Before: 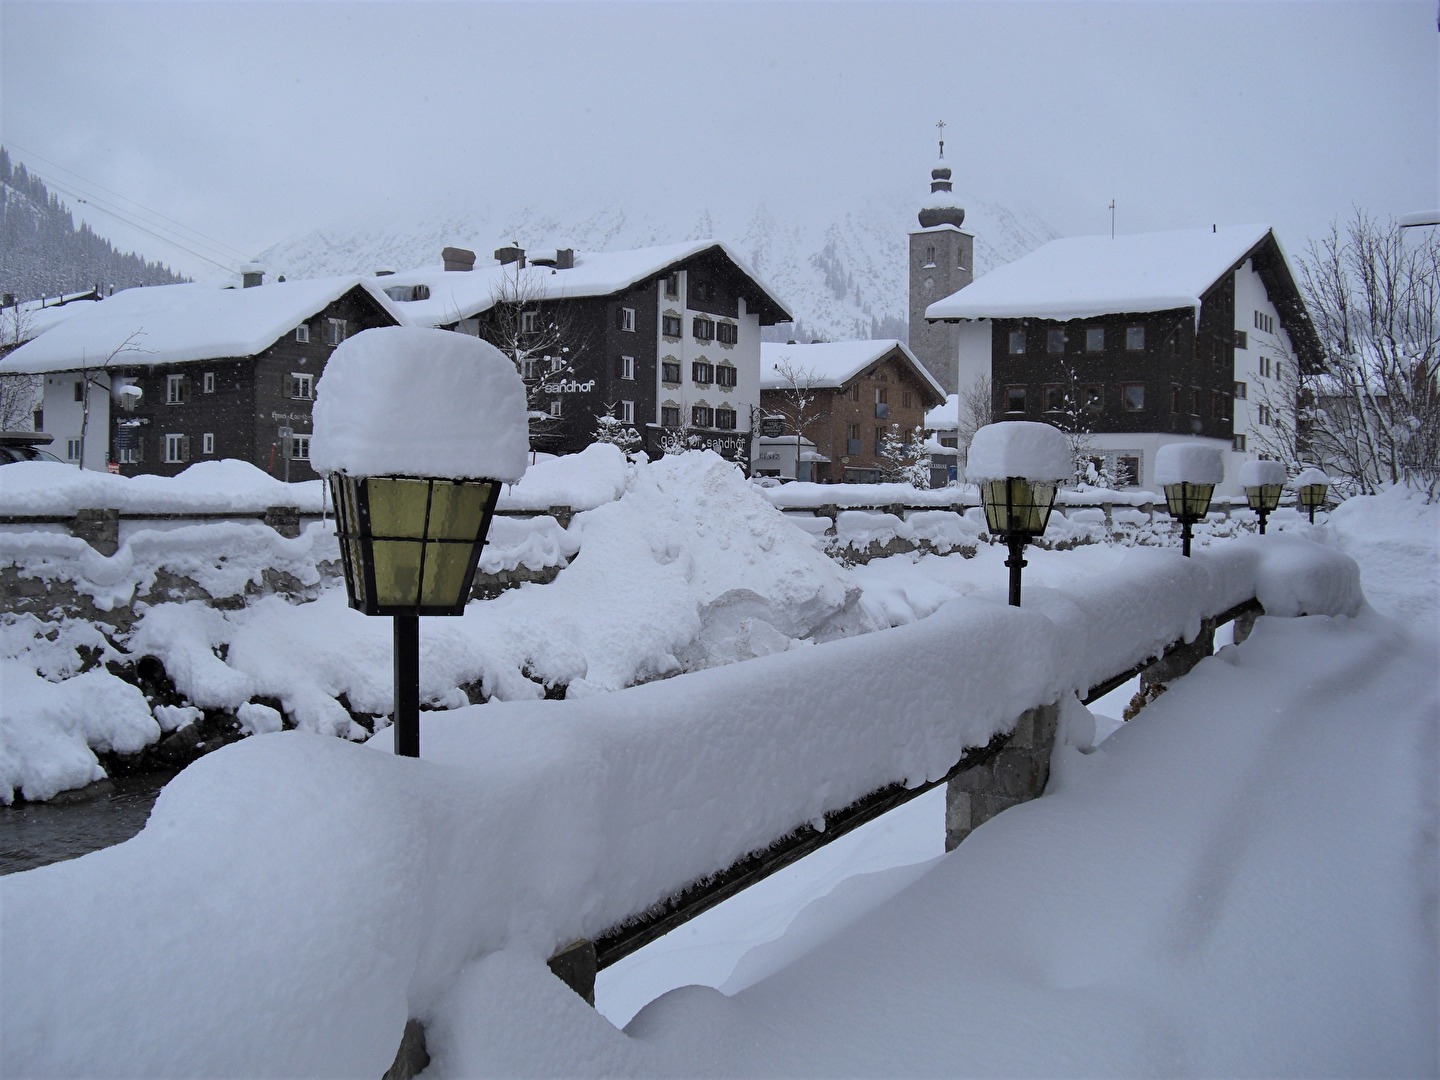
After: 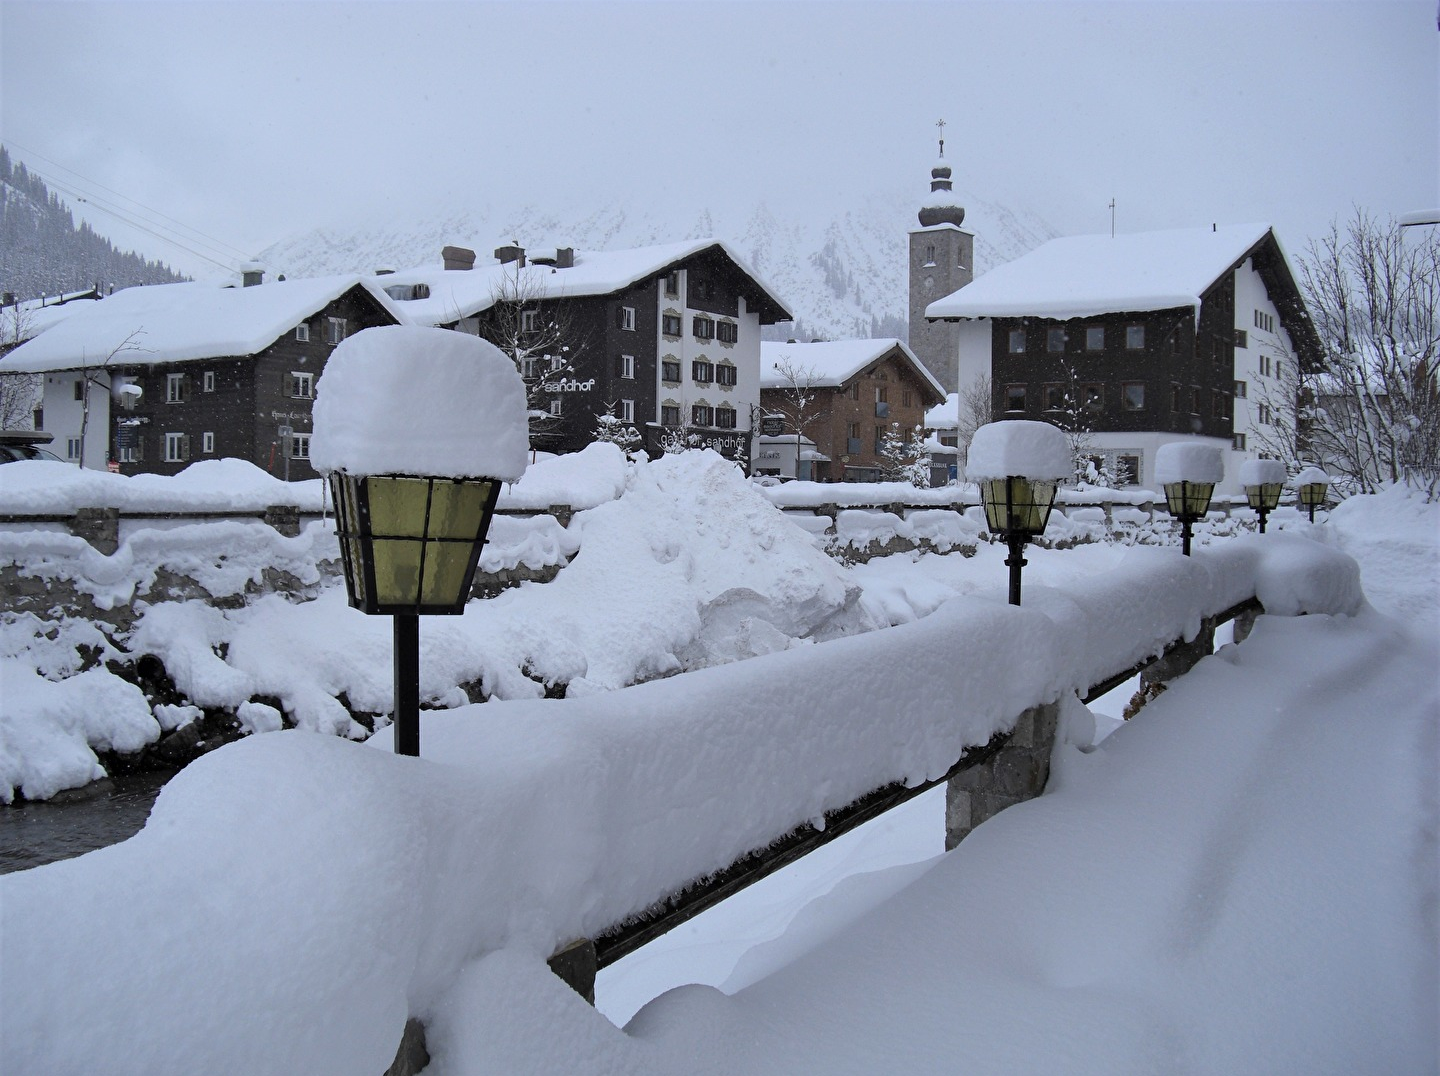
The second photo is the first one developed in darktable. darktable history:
exposure: exposure 0.129 EV, compensate exposure bias true, compensate highlight preservation false
crop: top 0.099%, bottom 0.202%
